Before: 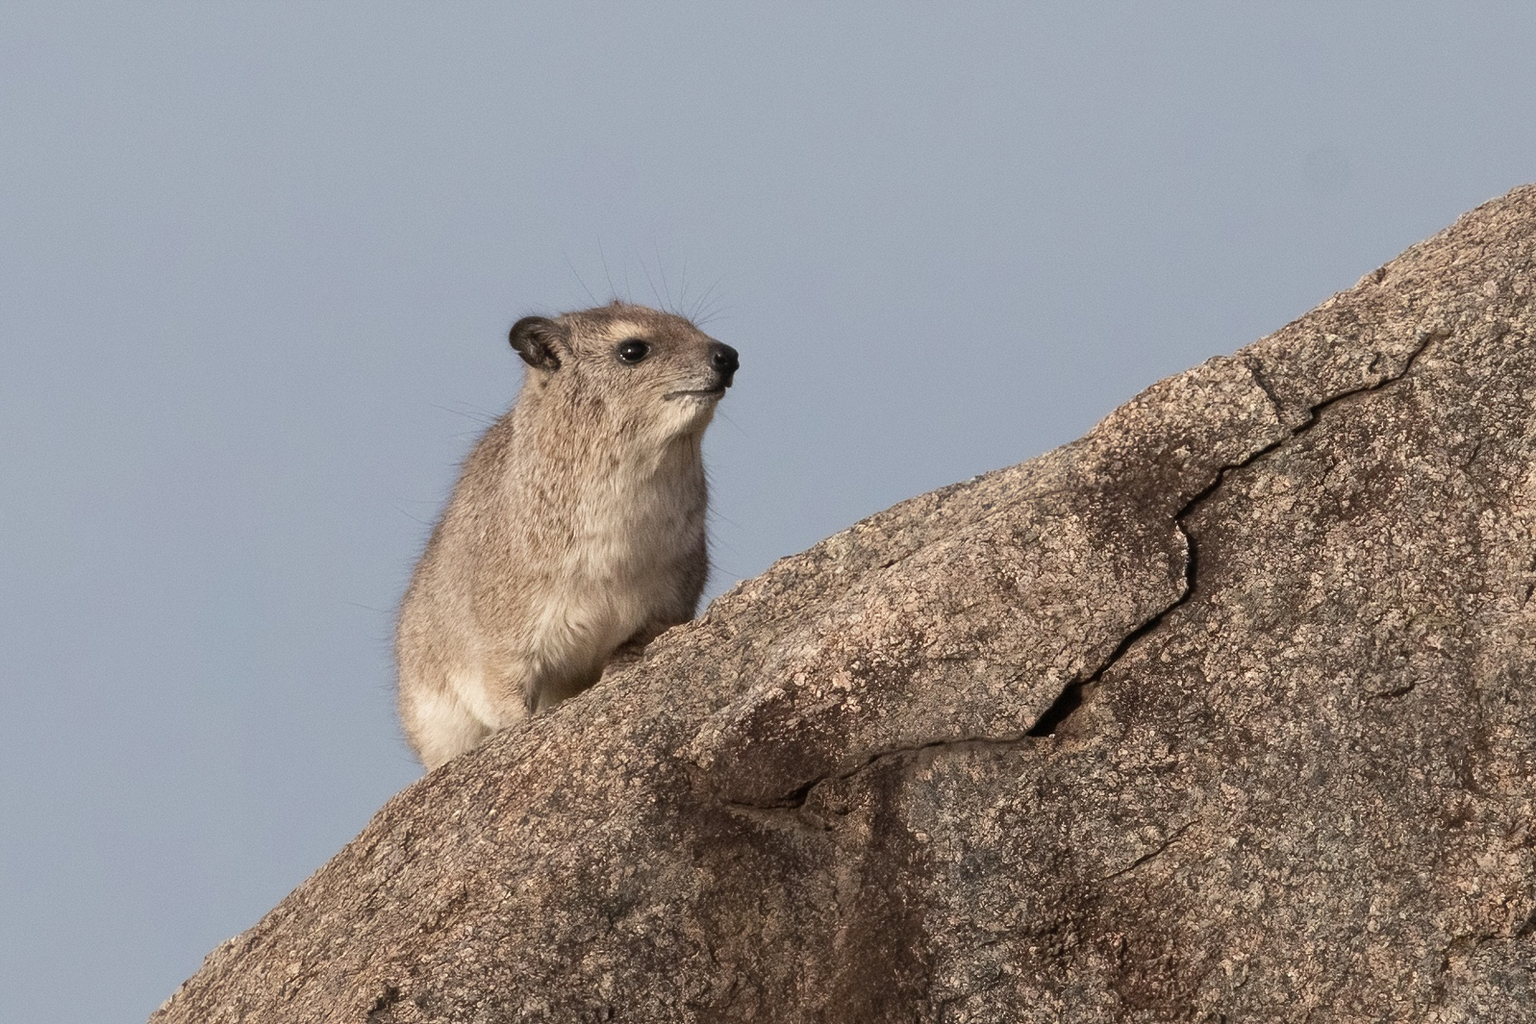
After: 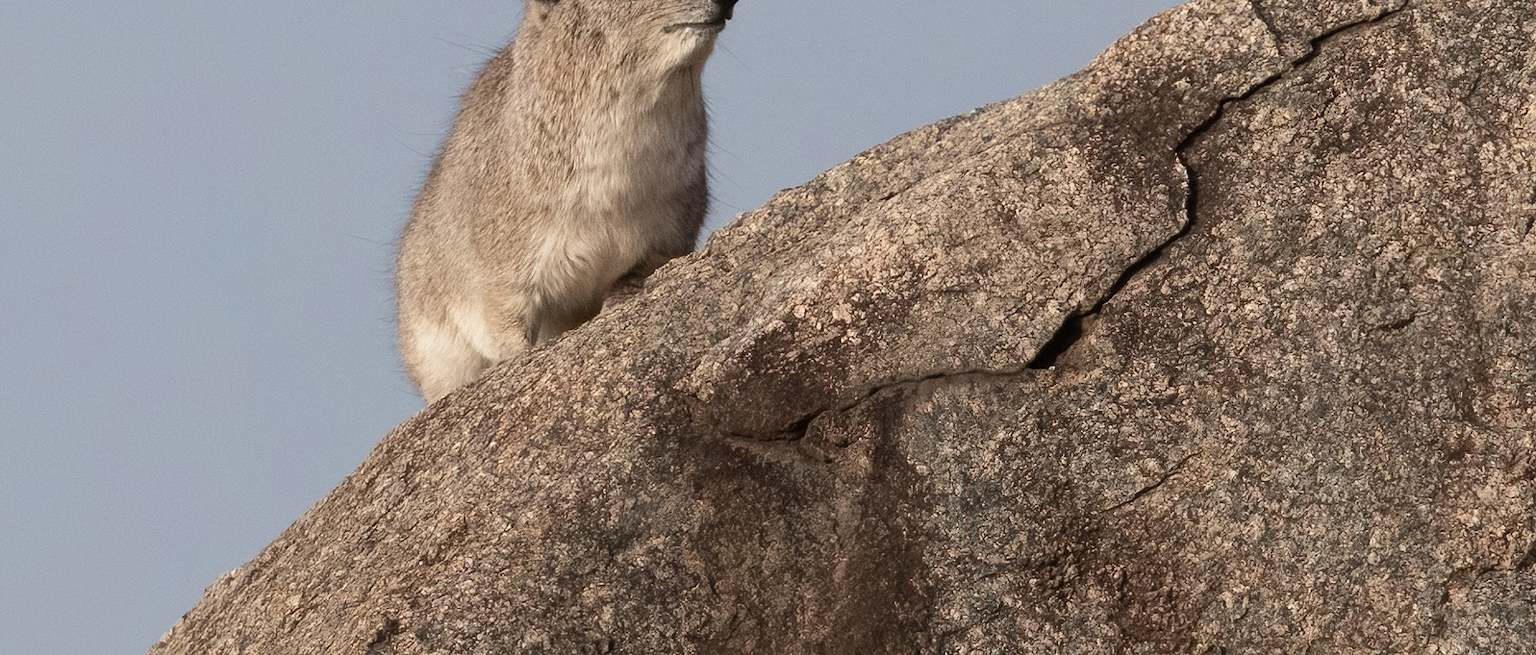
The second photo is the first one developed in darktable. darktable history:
crop and rotate: top 35.92%
